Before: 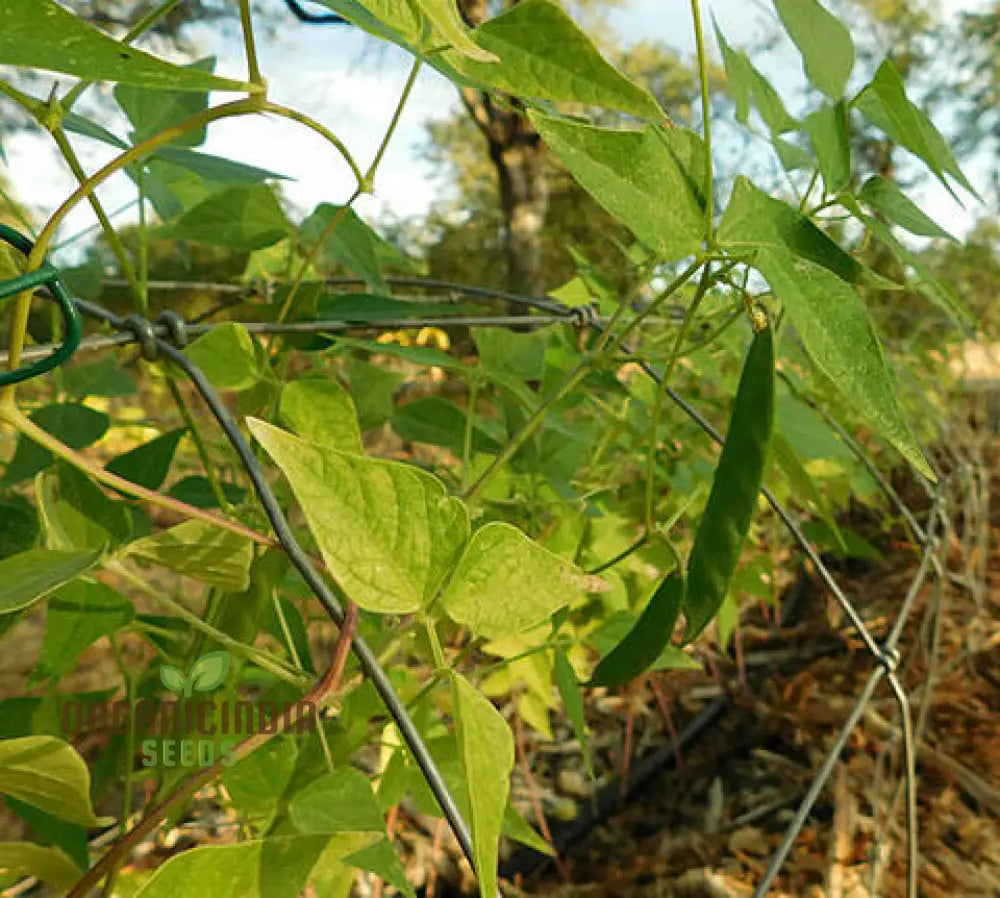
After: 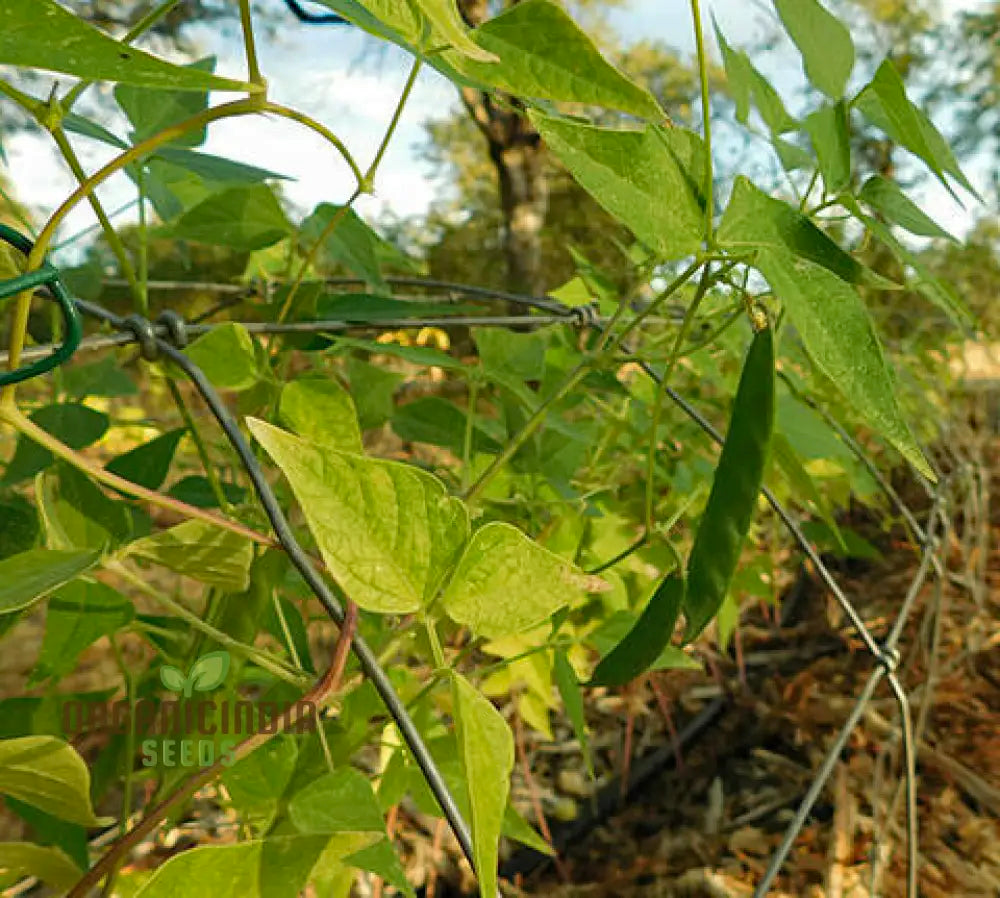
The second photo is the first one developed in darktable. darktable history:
haze removal: adaptive false
shadows and highlights: shadows 25.16, highlights -23.24
